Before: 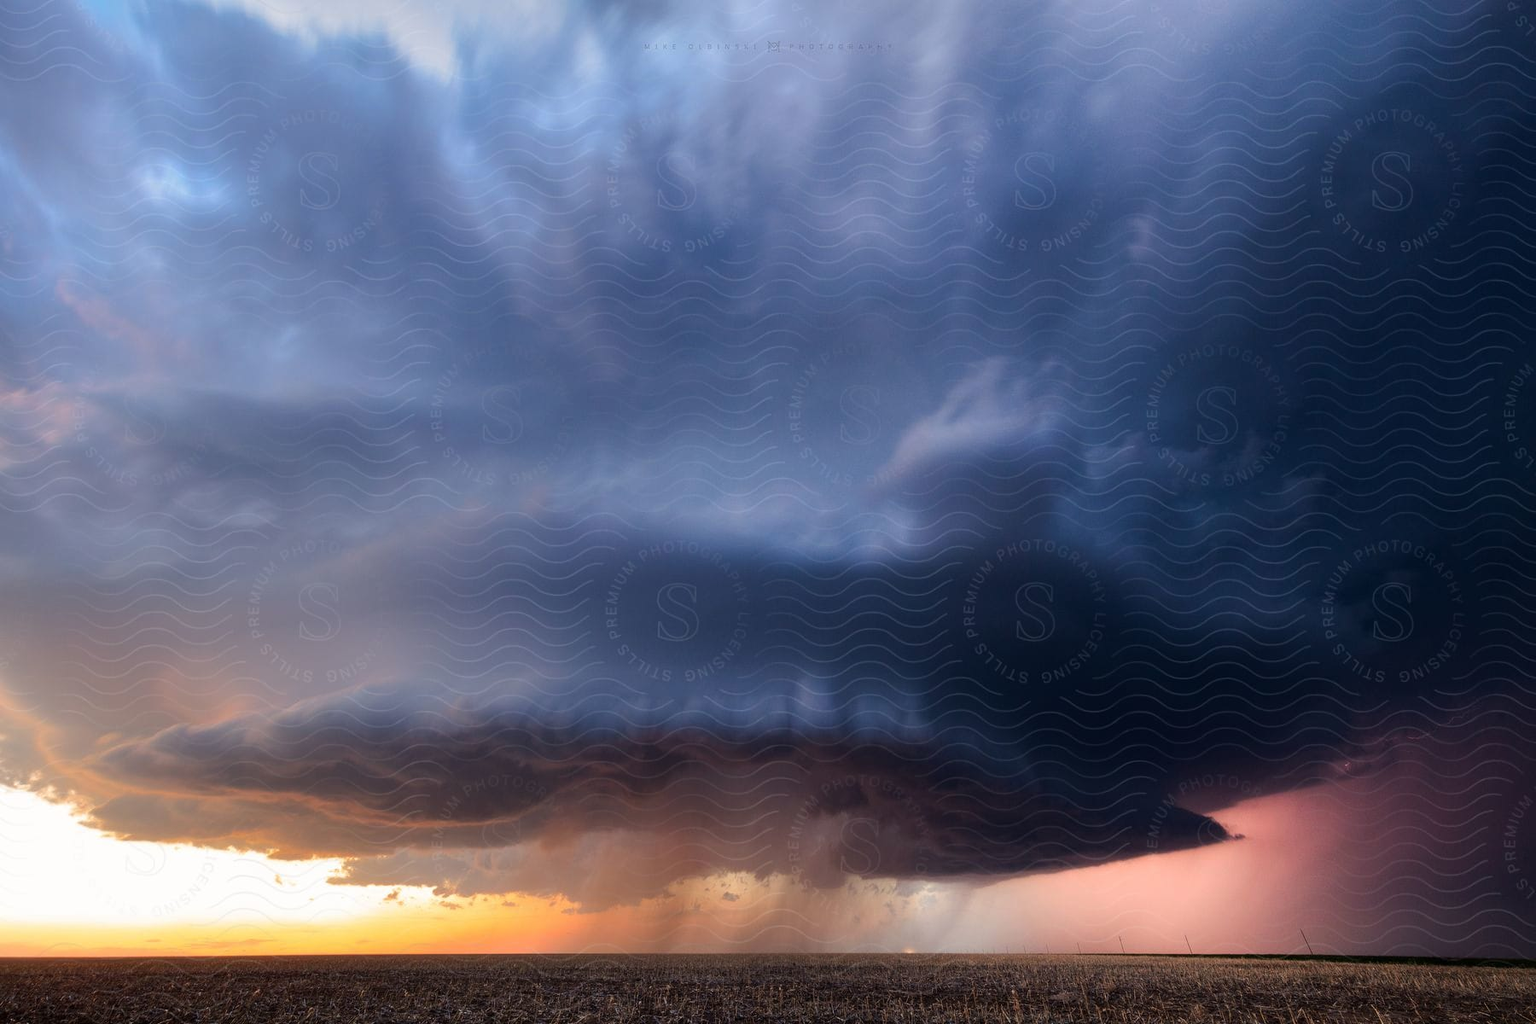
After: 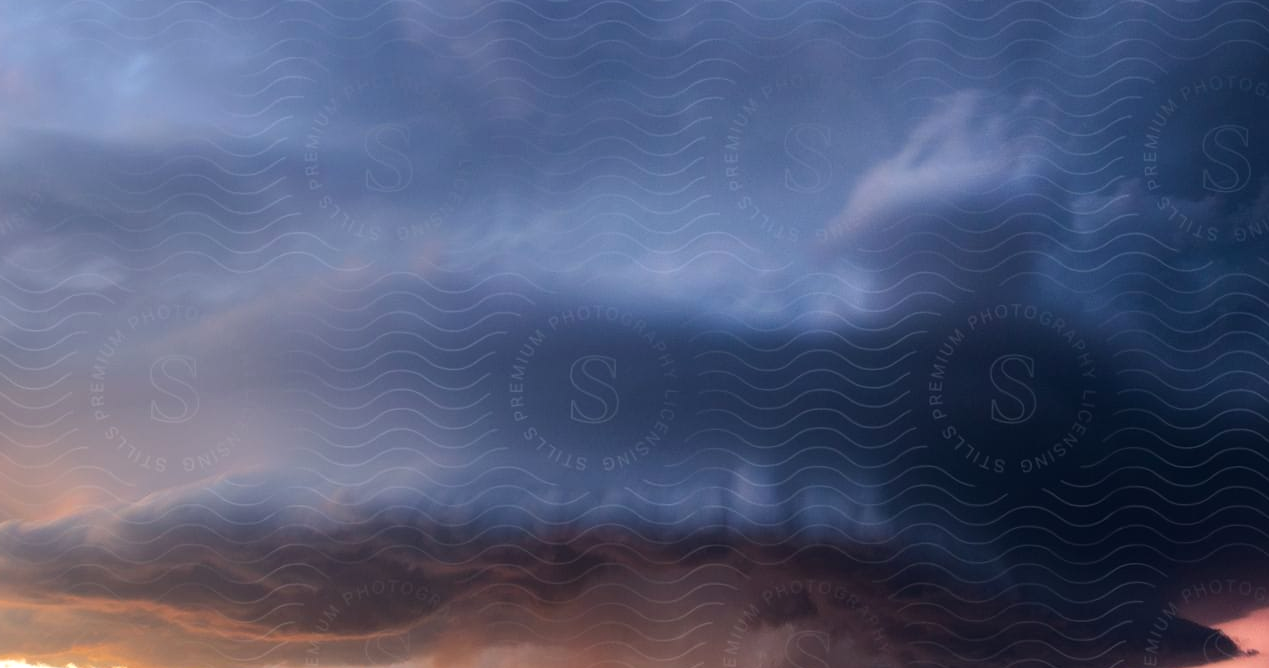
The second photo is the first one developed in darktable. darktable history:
tone equalizer: edges refinement/feathering 500, mask exposure compensation -1.57 EV, preserve details no
exposure: exposure 0.201 EV, compensate highlight preservation false
crop: left 11.167%, top 27.335%, right 18.306%, bottom 16.98%
